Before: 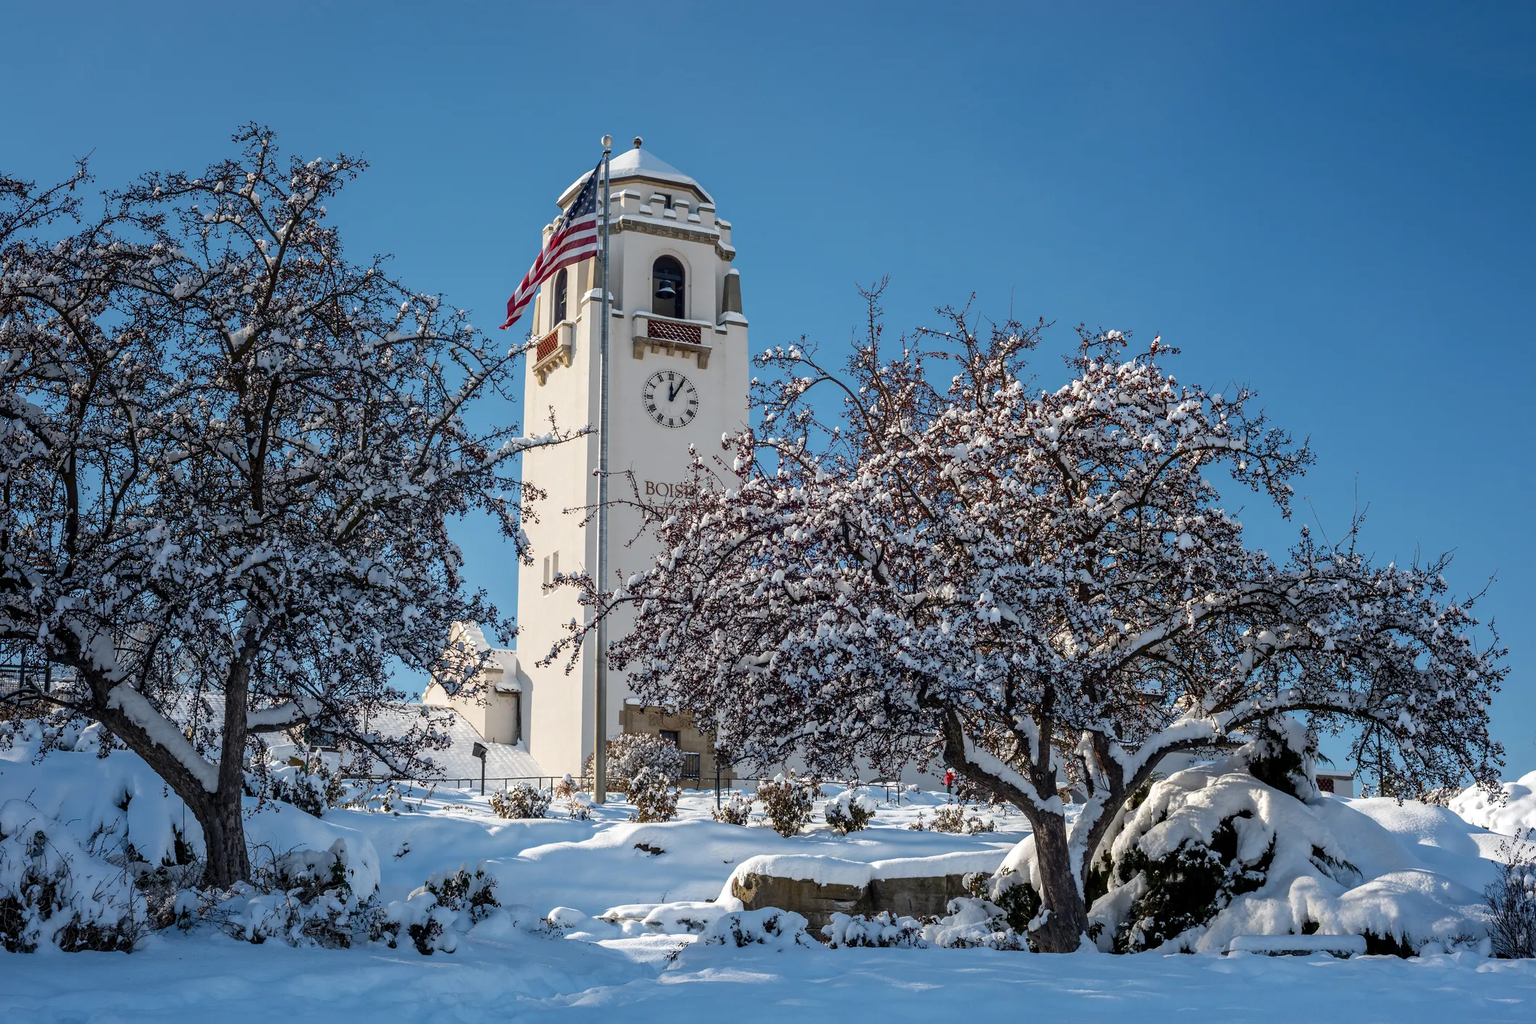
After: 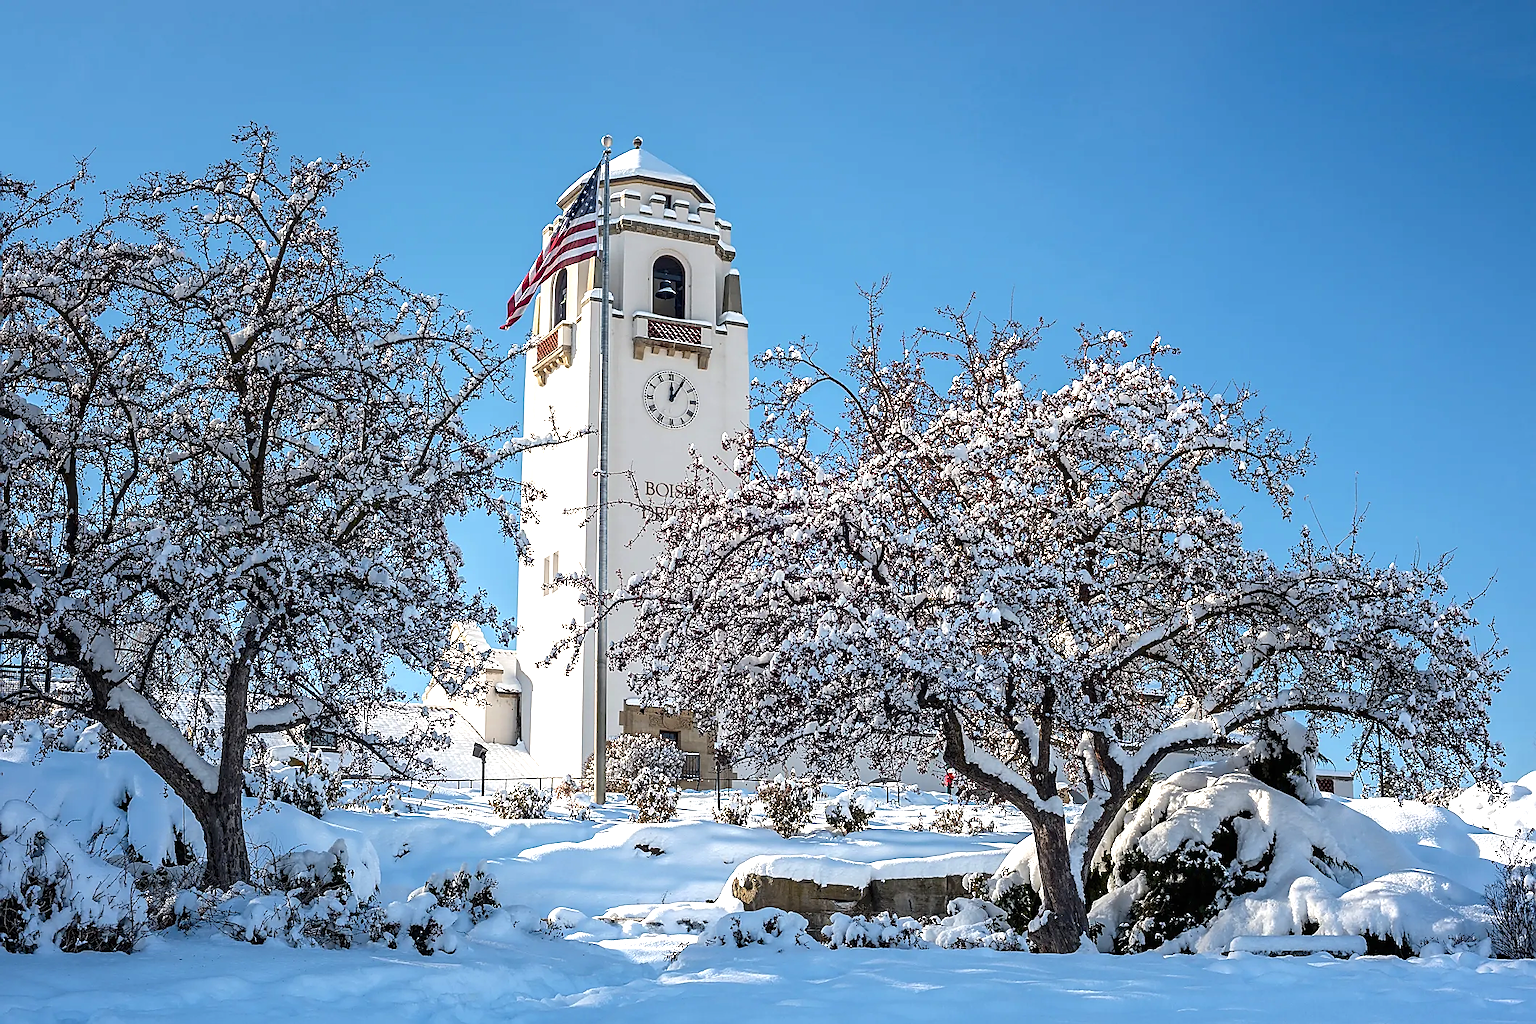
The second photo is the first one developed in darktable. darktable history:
sharpen: radius 1.362, amount 1.238, threshold 0.612
exposure: black level correction 0, exposure 0.696 EV, compensate exposure bias true, compensate highlight preservation false
